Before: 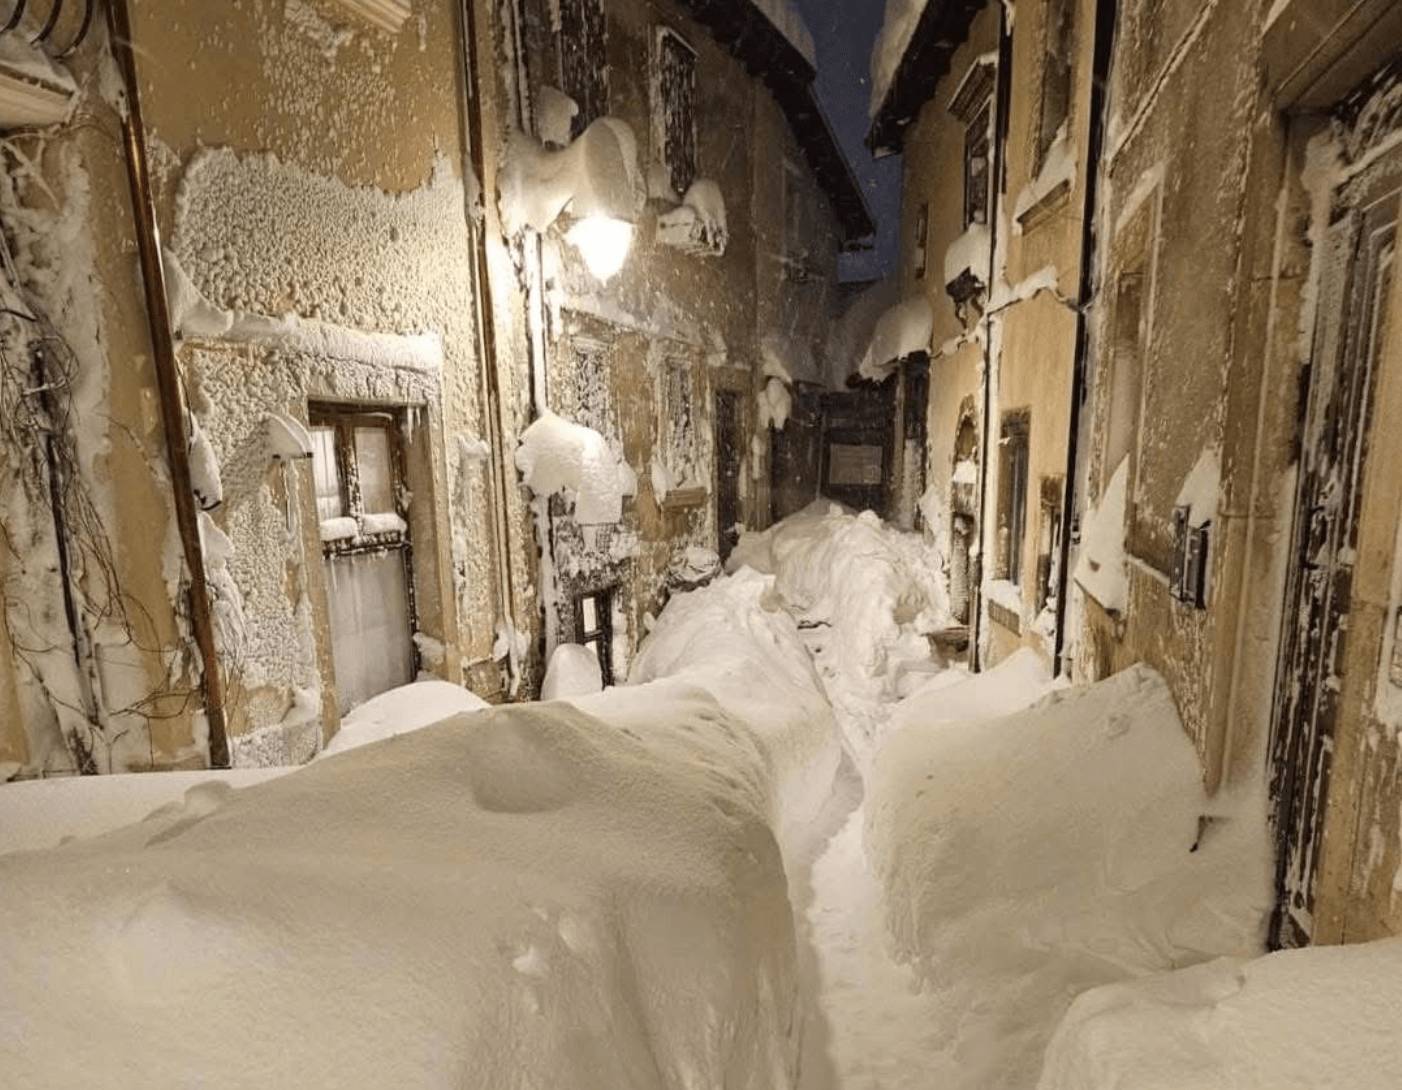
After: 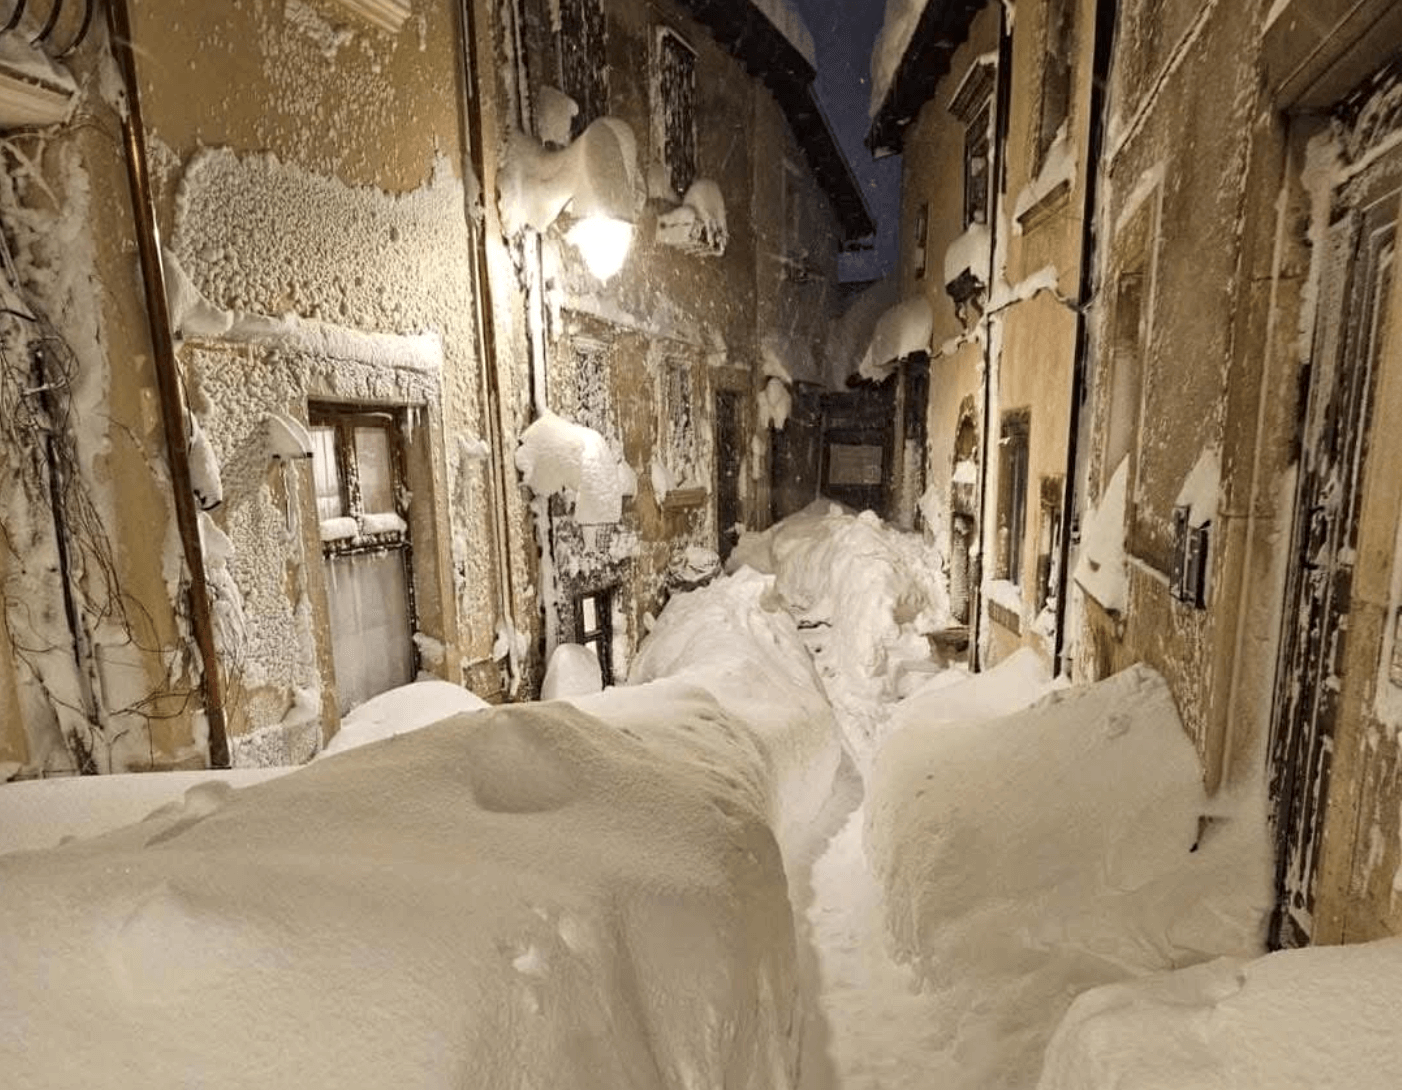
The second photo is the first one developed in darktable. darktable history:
sharpen: radius 5.325, amount 0.312, threshold 26.433
local contrast: mode bilateral grid, contrast 28, coarseness 16, detail 115%, midtone range 0.2
